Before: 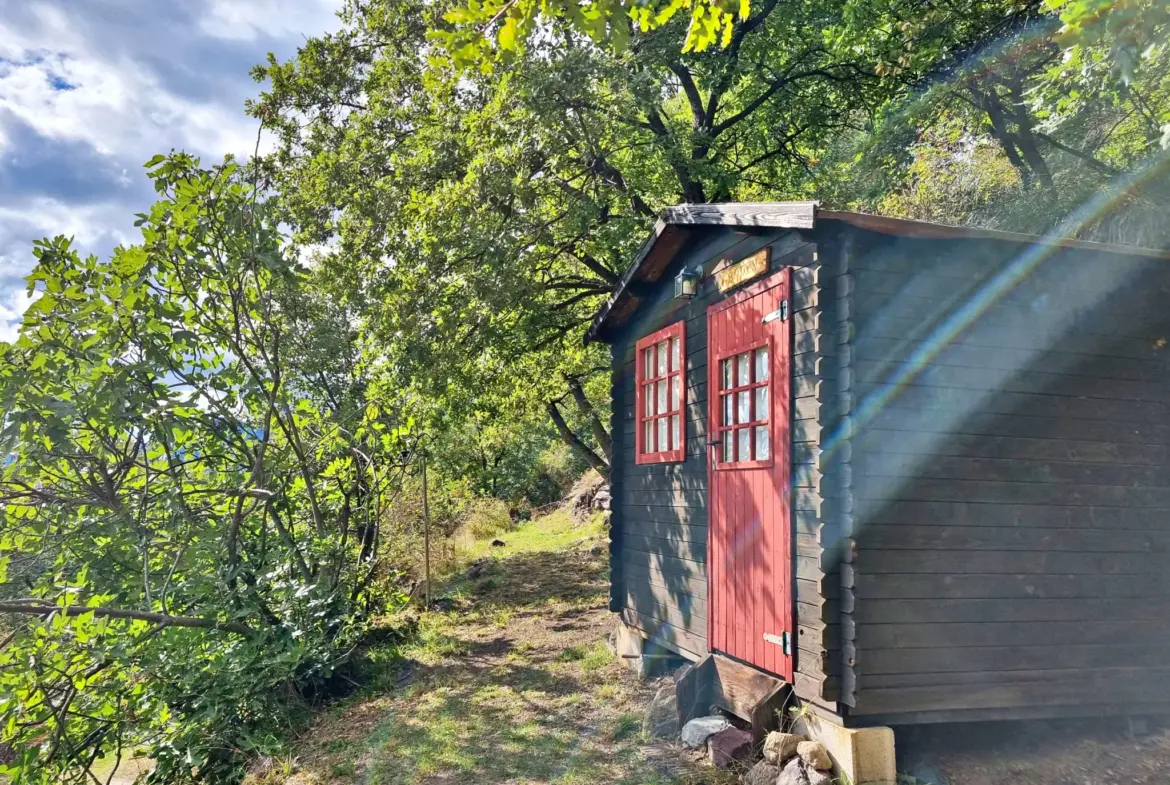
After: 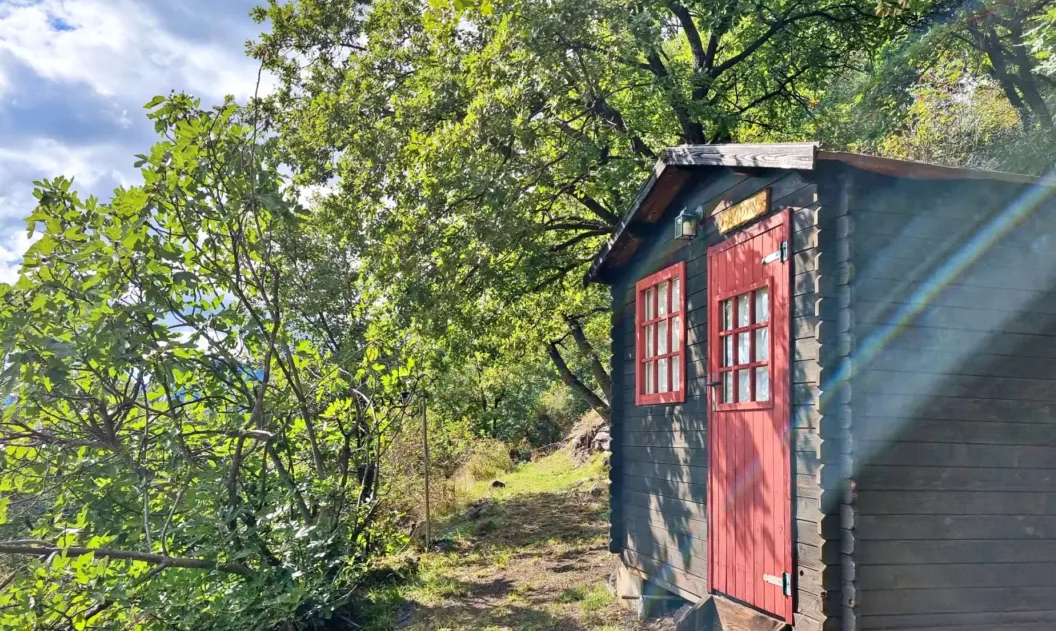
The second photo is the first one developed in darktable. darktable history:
shadows and highlights: shadows -23.83, highlights 49.41, soften with gaussian
crop: top 7.554%, right 9.74%, bottom 11.936%
